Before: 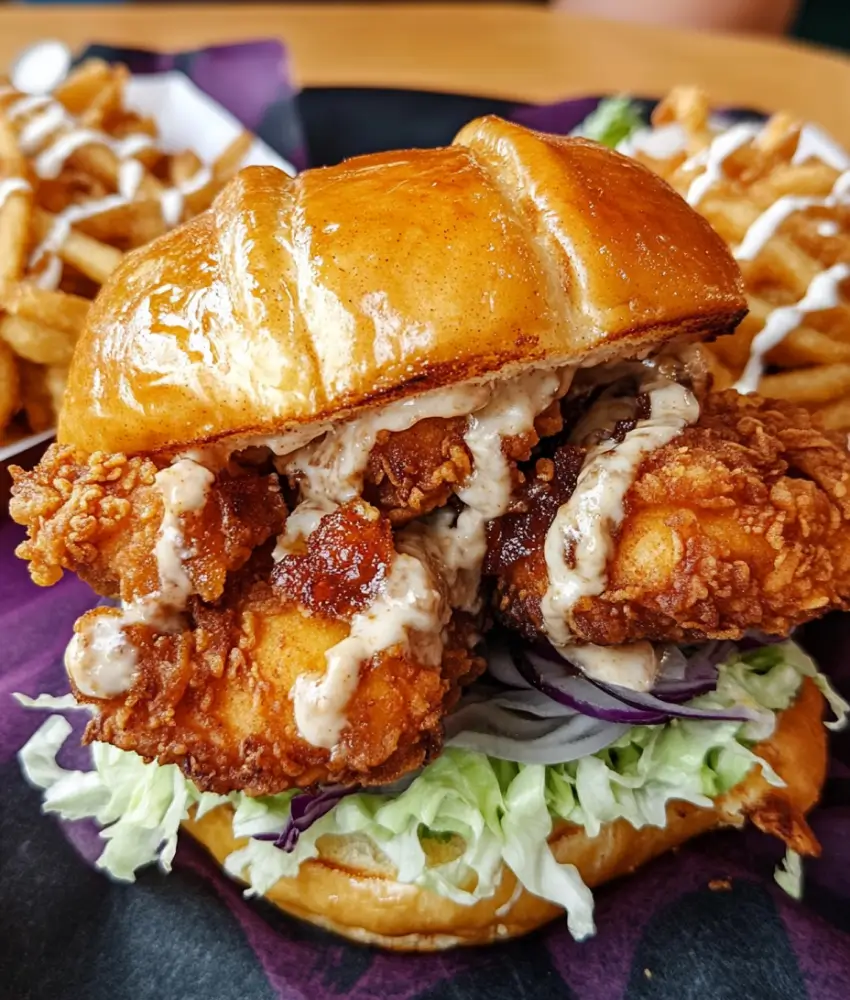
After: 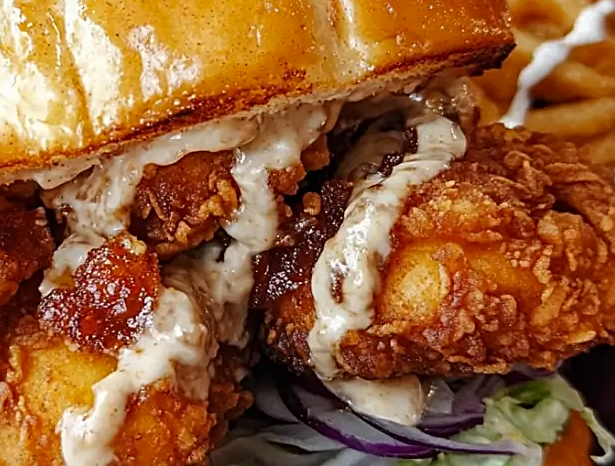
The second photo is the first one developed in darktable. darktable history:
sharpen: on, module defaults
crop and rotate: left 27.614%, top 26.695%, bottom 26.657%
tone curve: curves: ch0 [(0, 0) (0.915, 0.89) (1, 1)], color space Lab, independent channels, preserve colors none
